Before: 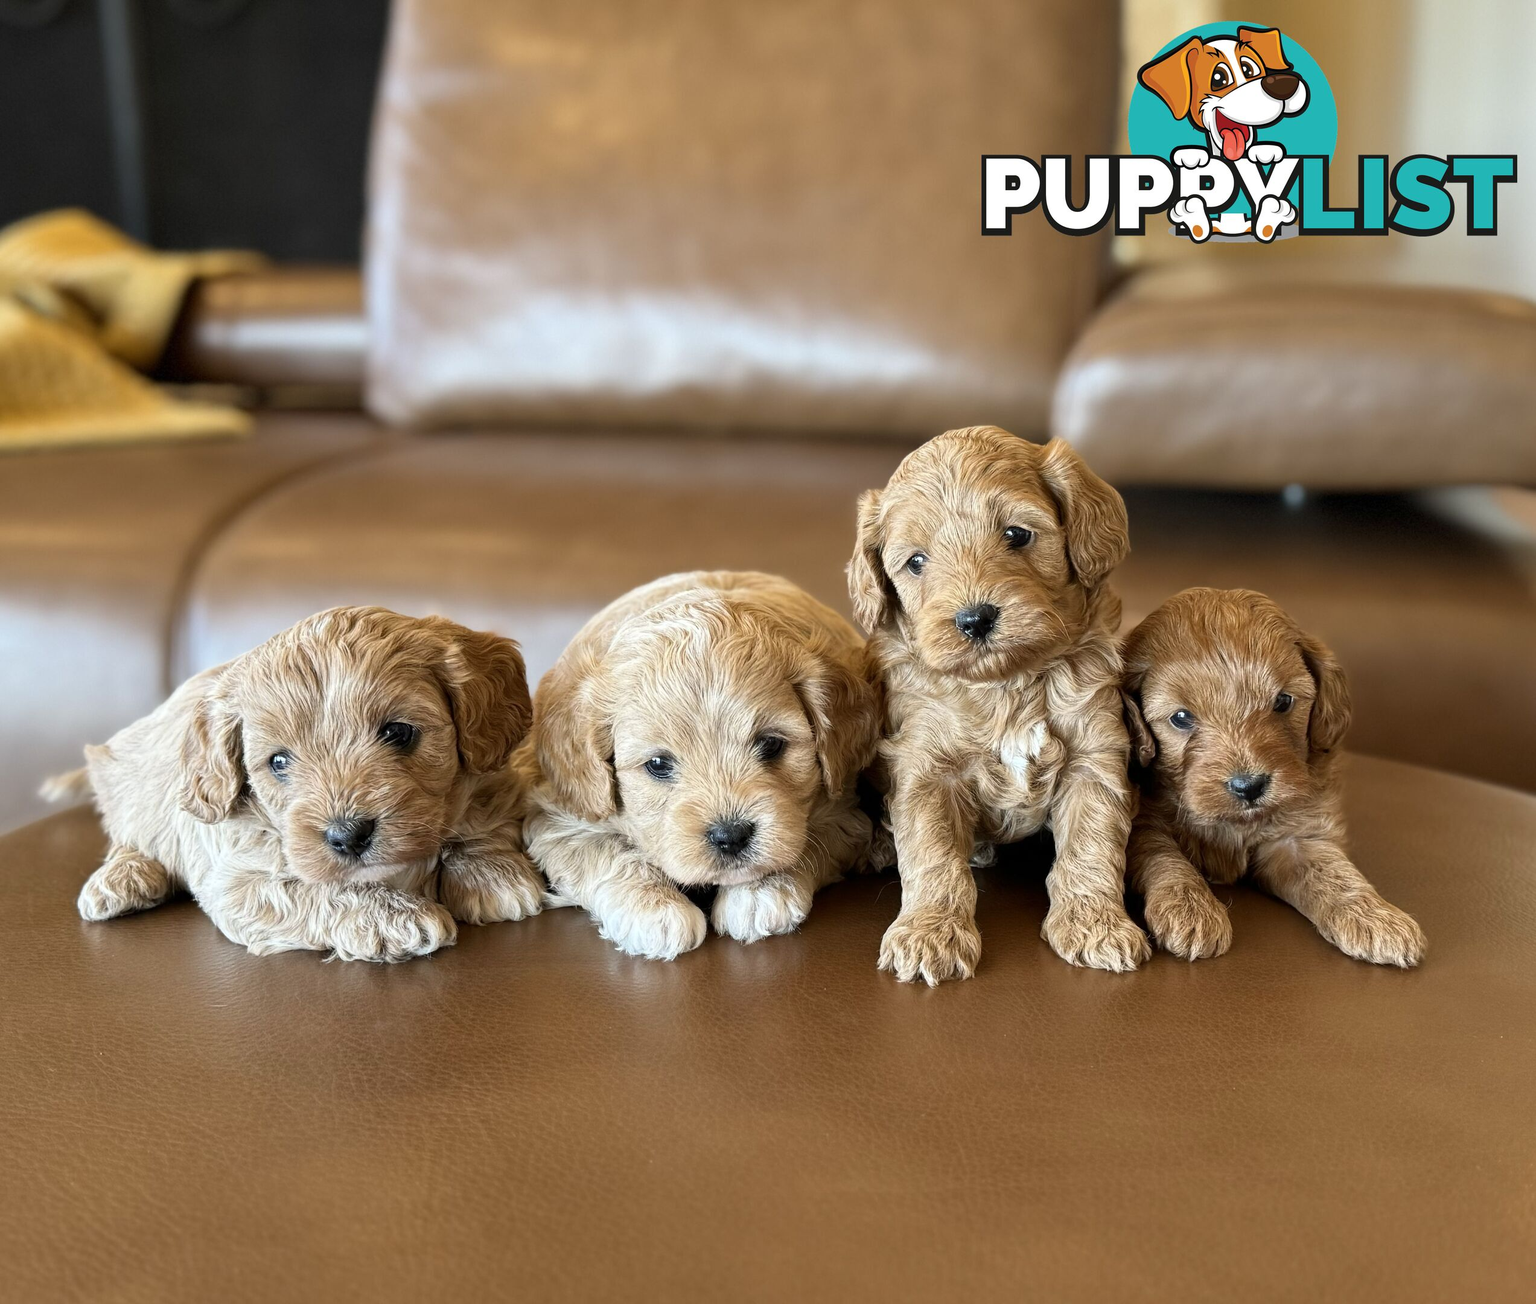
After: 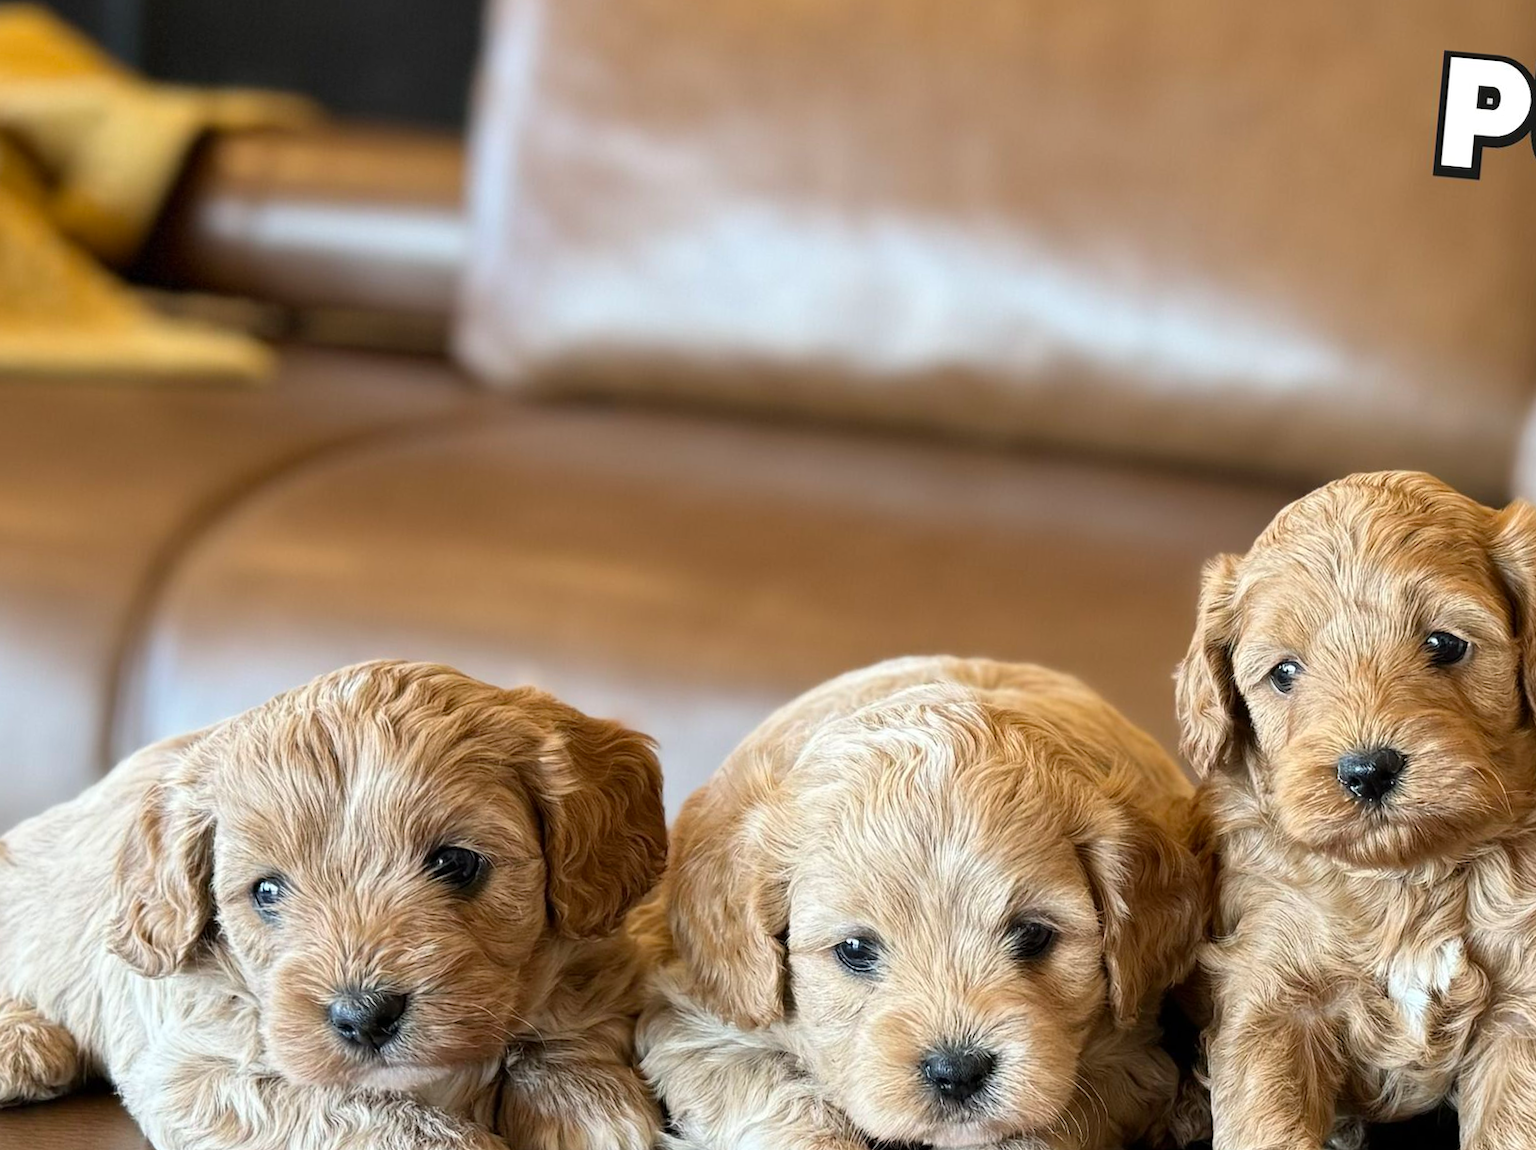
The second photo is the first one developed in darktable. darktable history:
crop and rotate: angle -5.28°, left 1.972%, top 7.056%, right 27.173%, bottom 30.377%
